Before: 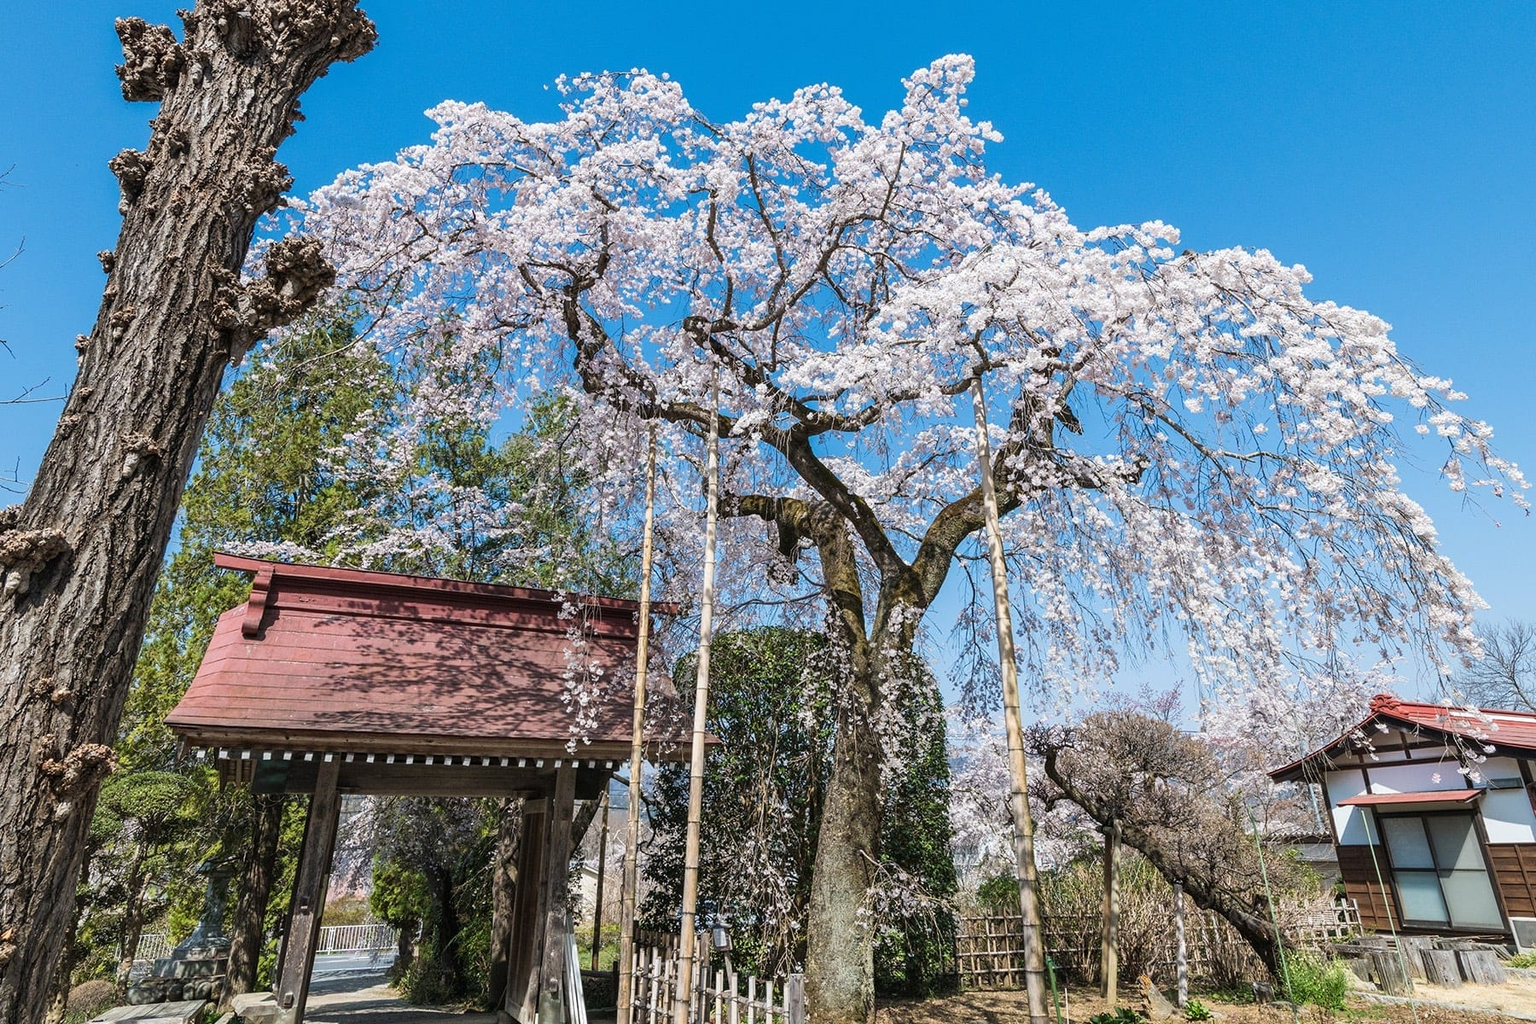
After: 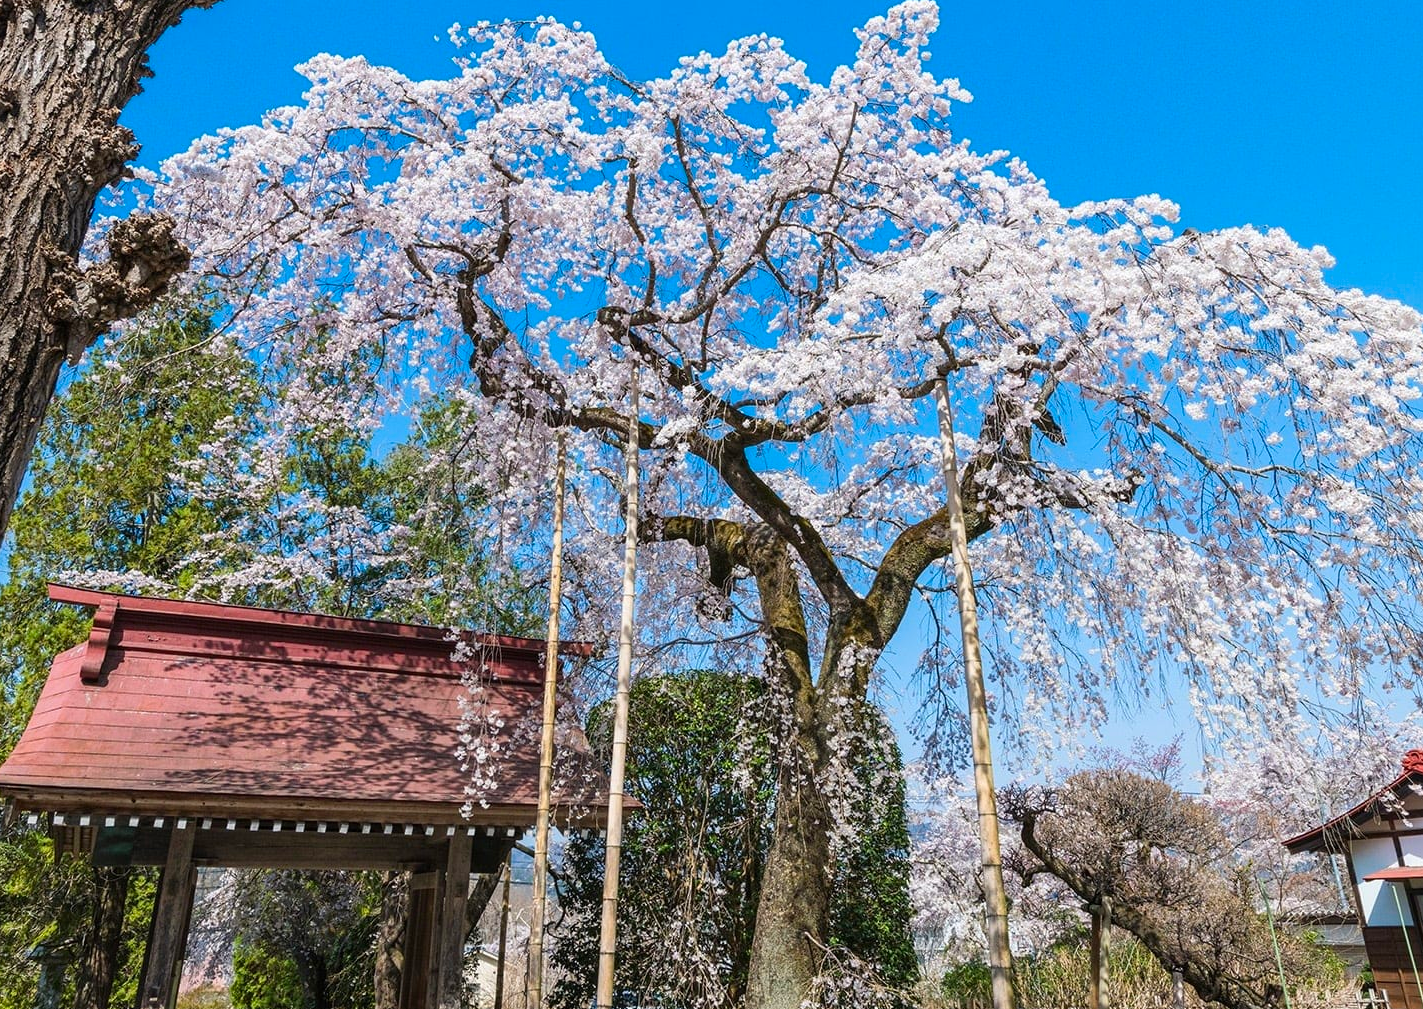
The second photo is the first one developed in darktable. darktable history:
color correction: highlights b* 0.054, saturation 1.3
crop: left 11.327%, top 5.391%, right 9.587%, bottom 10.449%
